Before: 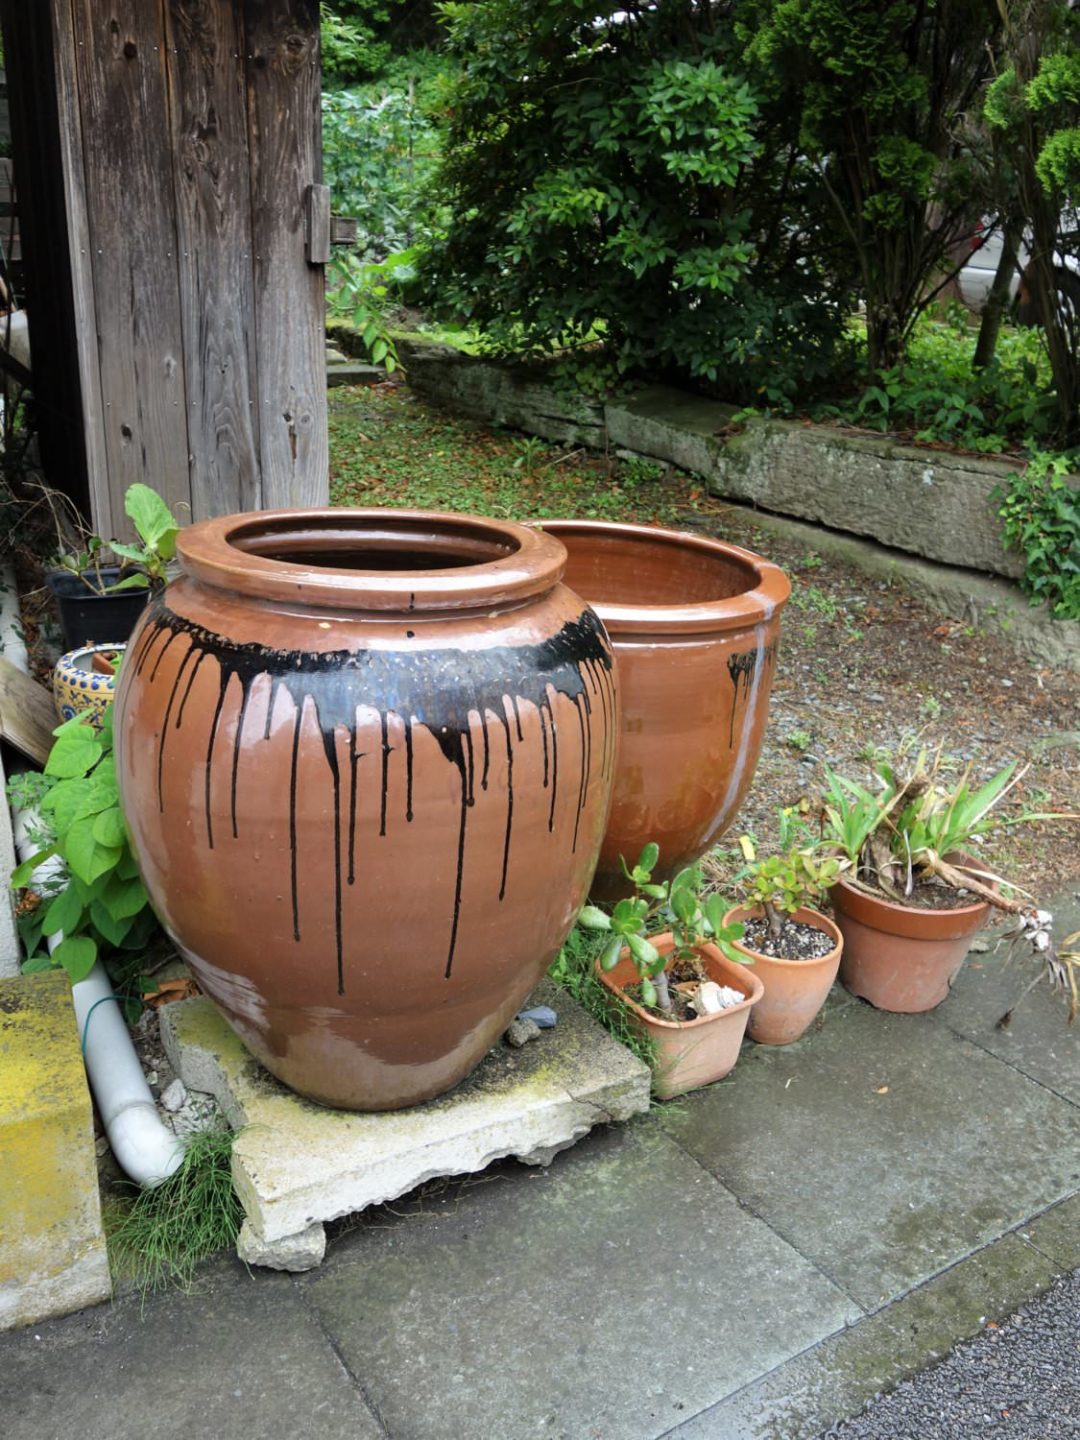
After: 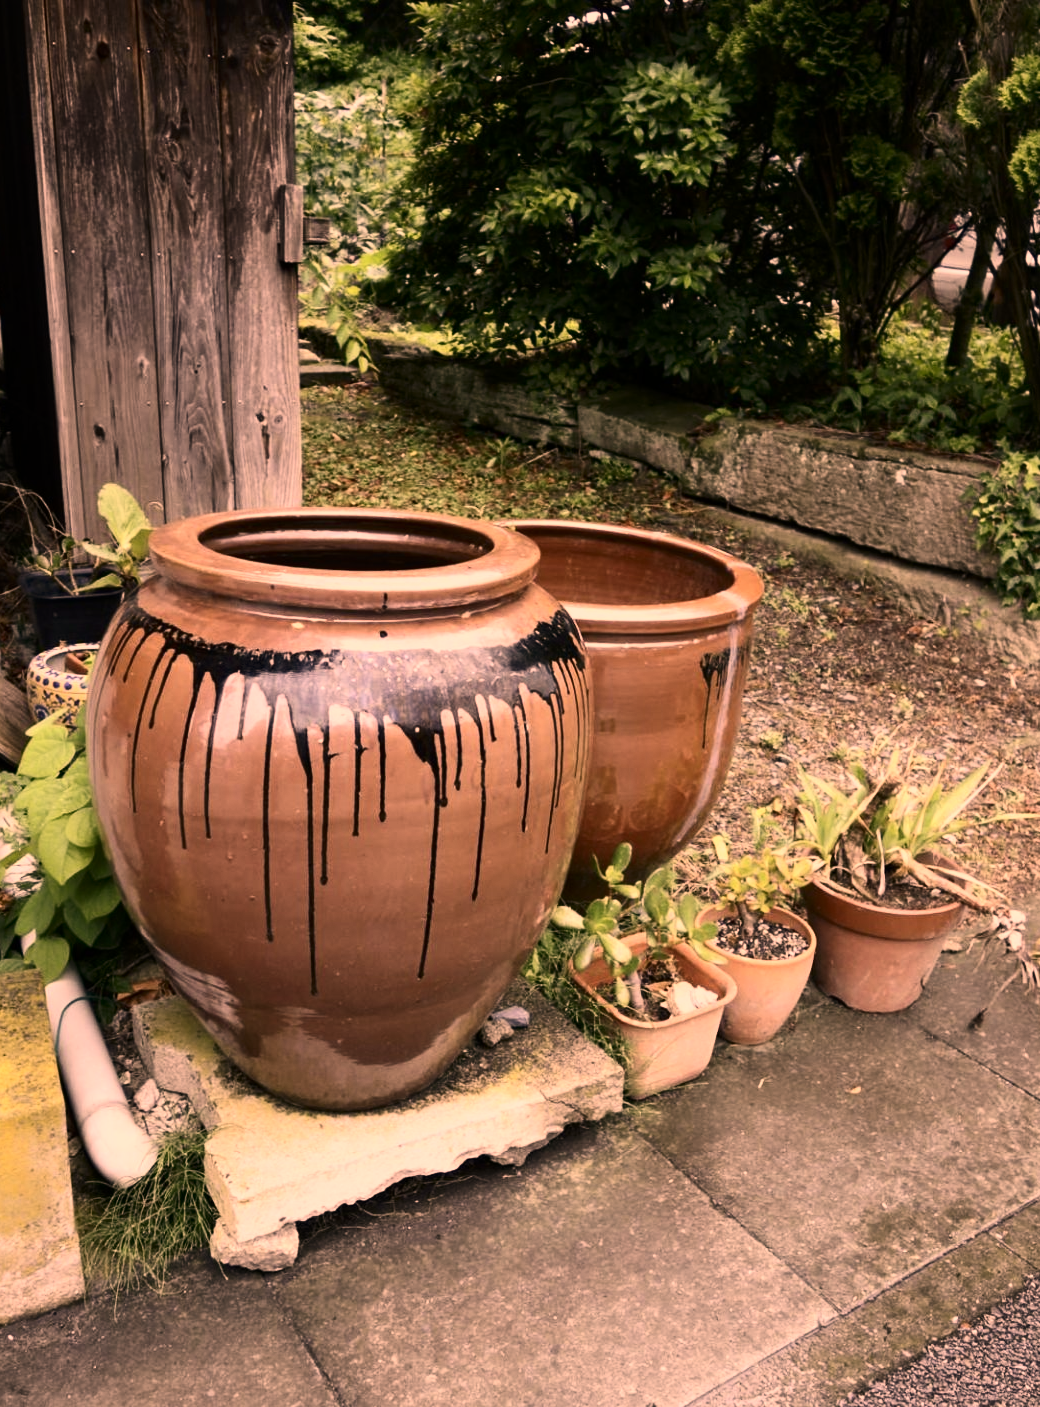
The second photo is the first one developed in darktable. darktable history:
crop and rotate: left 2.536%, right 1.107%, bottom 2.246%
contrast brightness saturation: contrast 0.28
color correction: highlights a* 40, highlights b* 40, saturation 0.69
